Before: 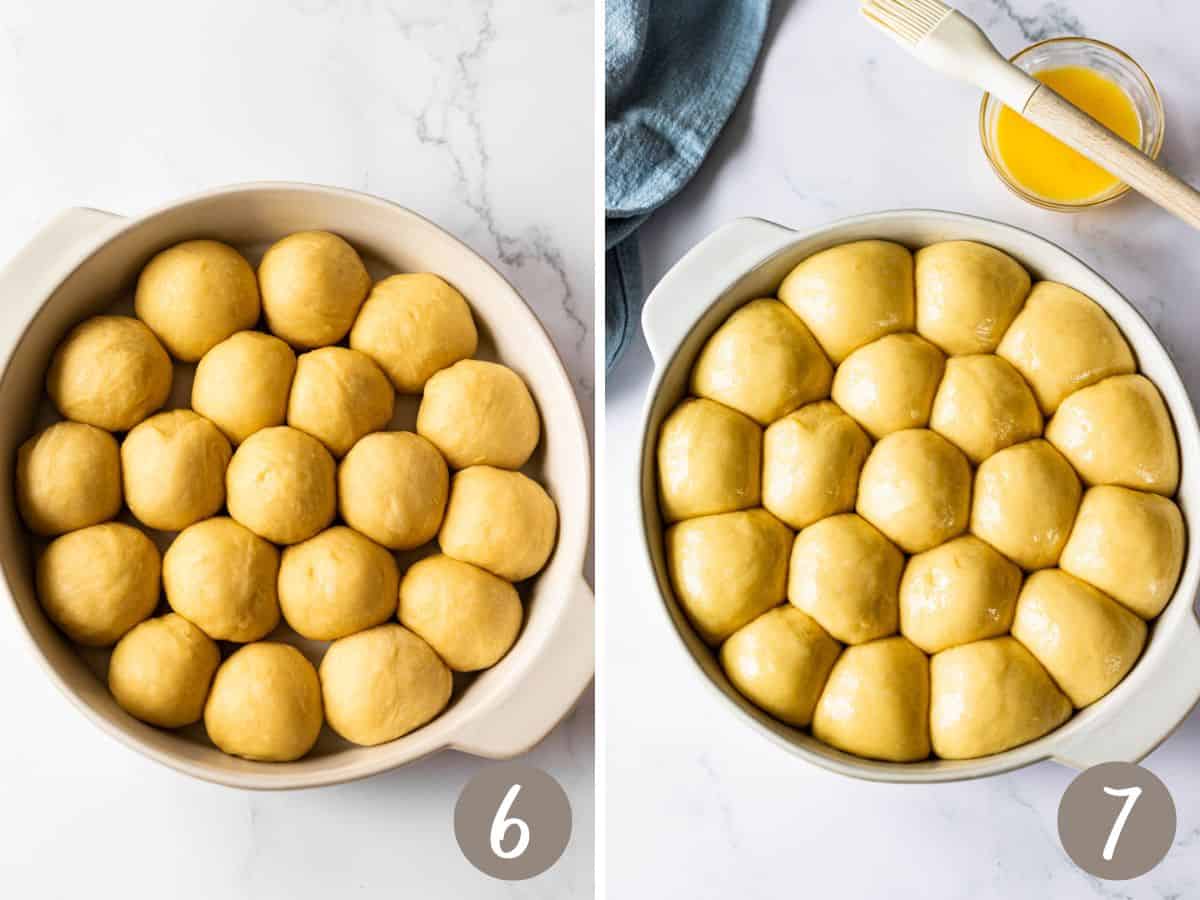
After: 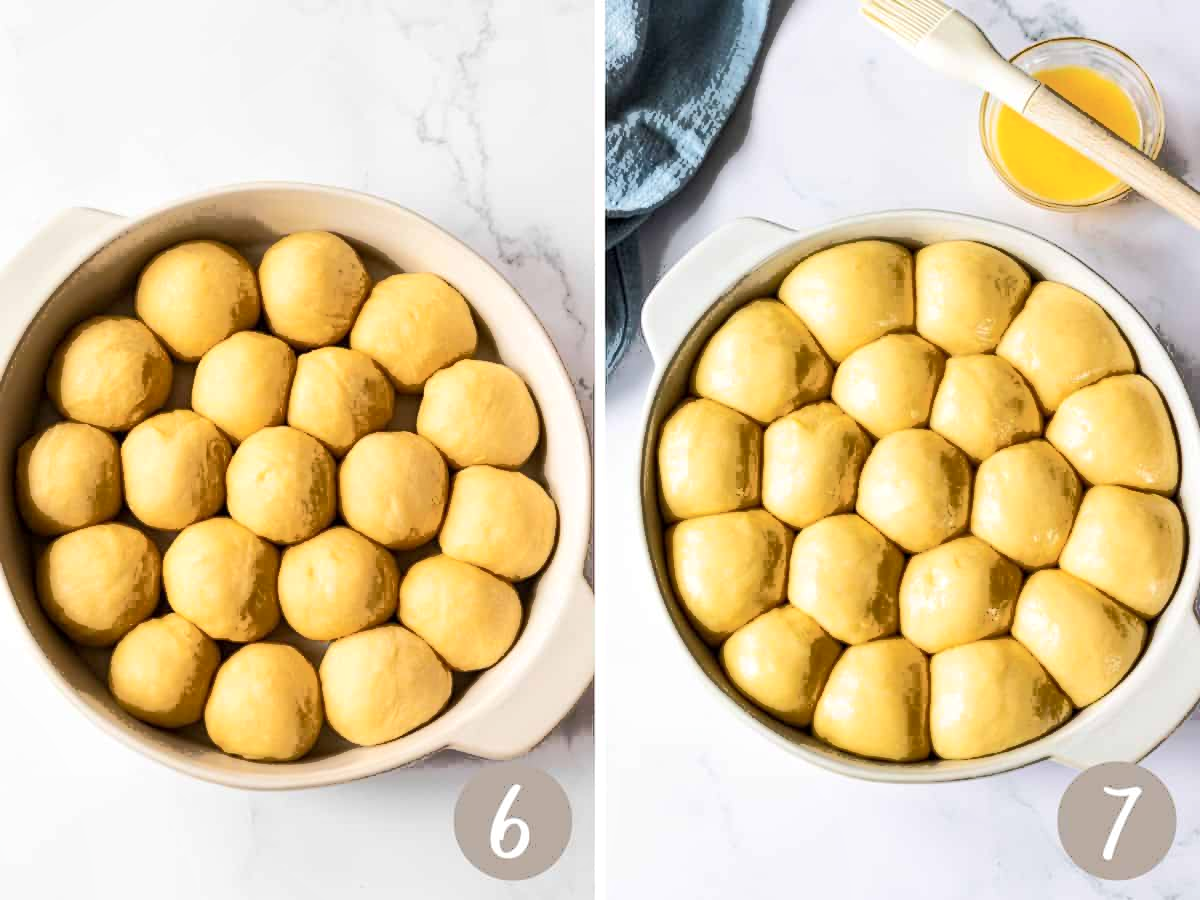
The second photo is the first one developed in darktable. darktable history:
tone curve: curves: ch0 [(0, 0) (0.003, 0.003) (0.011, 0.01) (0.025, 0.023) (0.044, 0.042) (0.069, 0.065) (0.1, 0.094) (0.136, 0.128) (0.177, 0.167) (0.224, 0.211) (0.277, 0.261) (0.335, 0.316) (0.399, 0.376) (0.468, 0.441) (0.543, 0.685) (0.623, 0.741) (0.709, 0.8) (0.801, 0.863) (0.898, 0.929) (1, 1)], color space Lab, independent channels, preserve colors none
local contrast: highlights 102%, shadows 97%, detail 119%, midtone range 0.2
